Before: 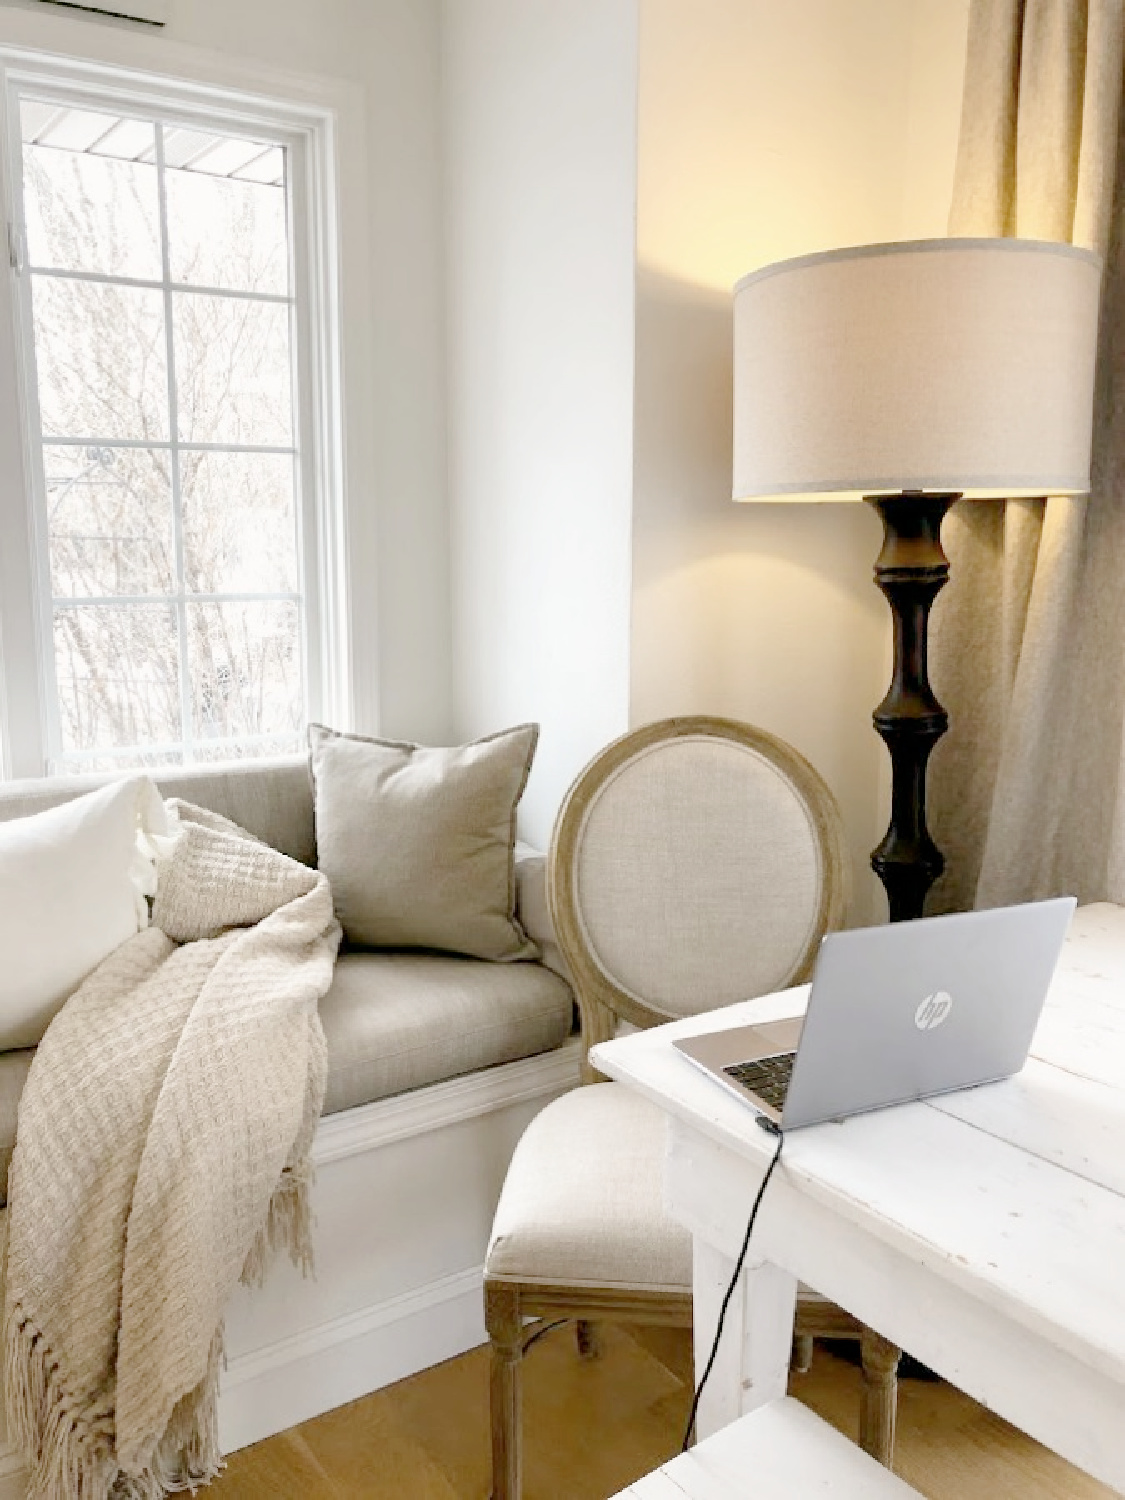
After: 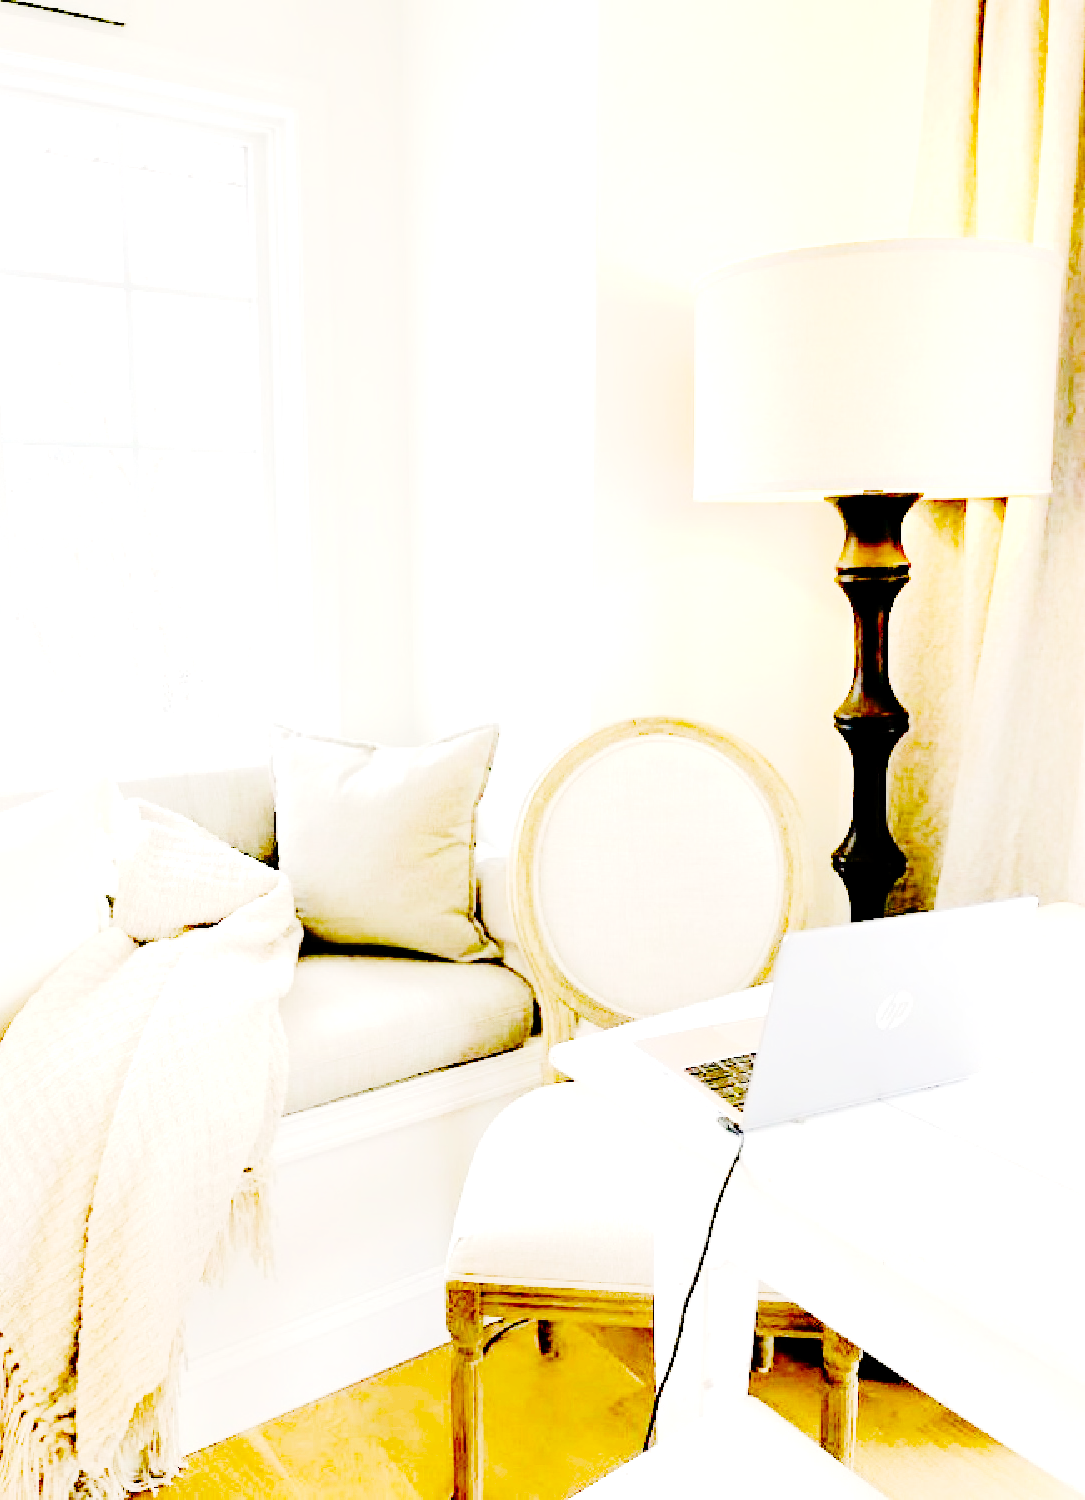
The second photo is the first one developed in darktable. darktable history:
base curve: curves: ch0 [(0, 0) (0.036, 0.01) (0.123, 0.254) (0.258, 0.504) (0.507, 0.748) (1, 1)], preserve colors none
tone equalizer: -7 EV 0.163 EV, -6 EV 0.594 EV, -5 EV 1.12 EV, -4 EV 1.37 EV, -3 EV 1.13 EV, -2 EV 0.6 EV, -1 EV 0.162 EV, edges refinement/feathering 500, mask exposure compensation -1.57 EV, preserve details no
crop and rotate: left 3.479%
color balance rgb: global offset › luminance -0.478%, perceptual saturation grading › global saturation 0.193%, perceptual saturation grading › highlights -17.951%, perceptual saturation grading › mid-tones 32.659%, perceptual saturation grading › shadows 50.39%, perceptual brilliance grading › global brilliance 11.615%, global vibrance 20%
